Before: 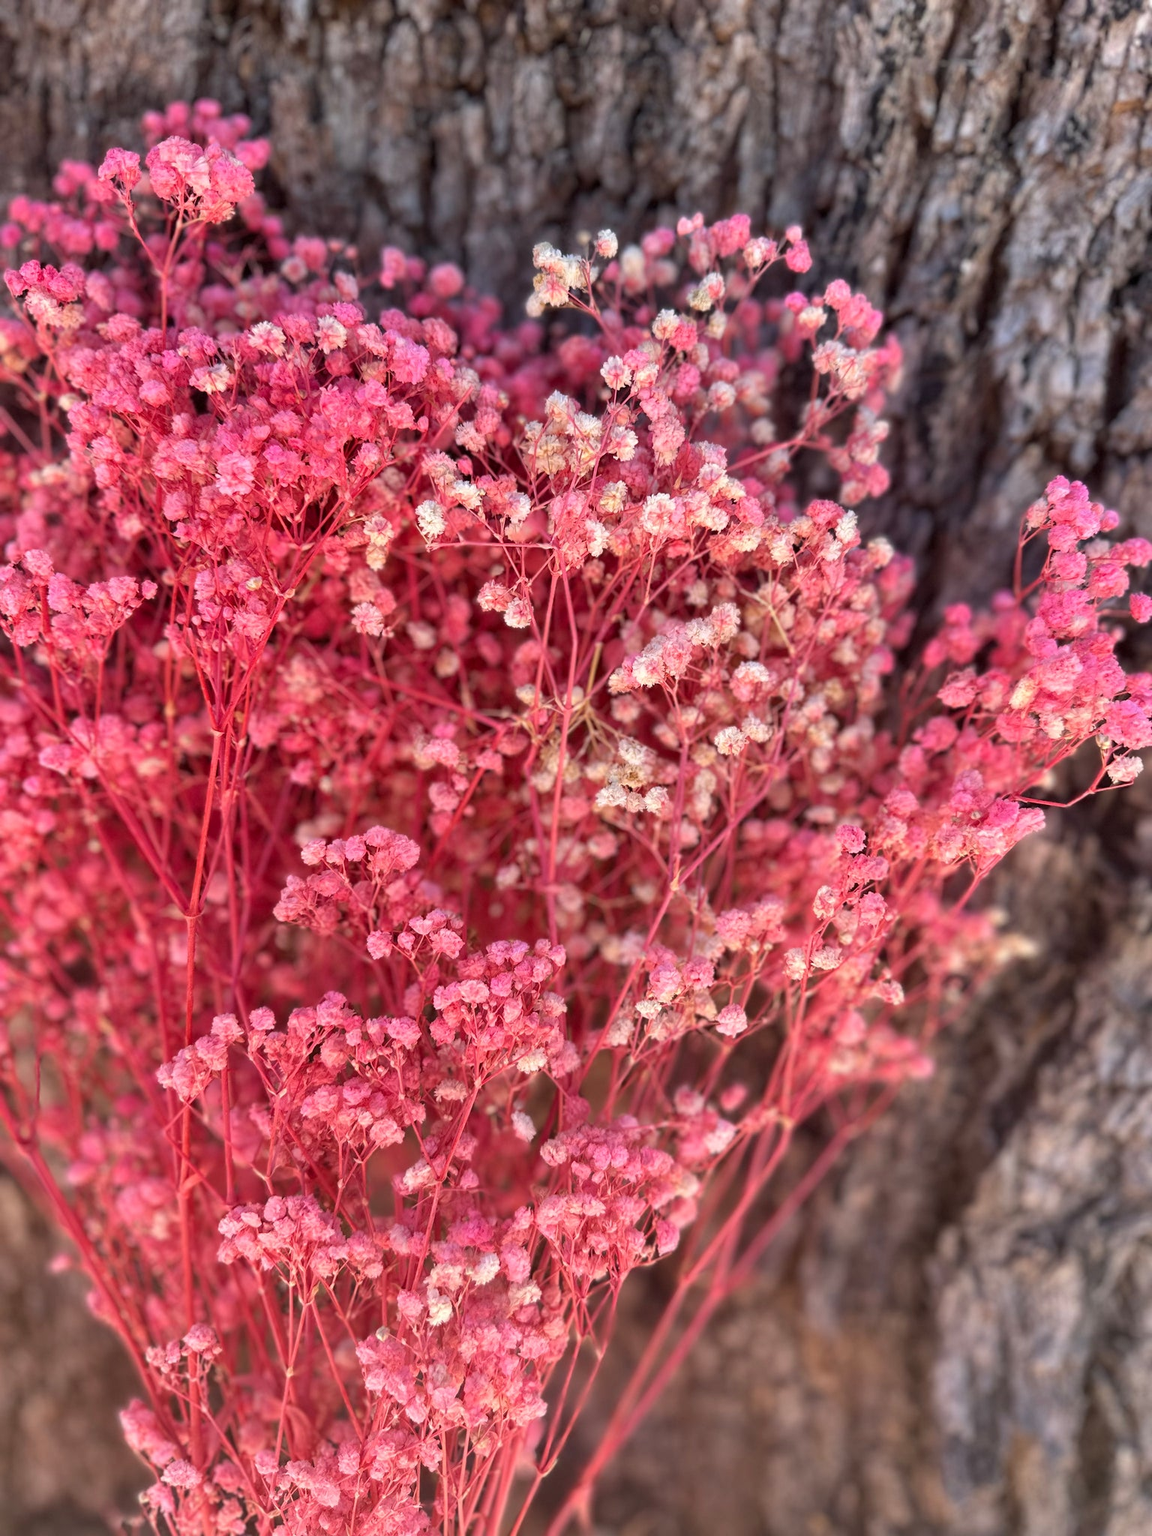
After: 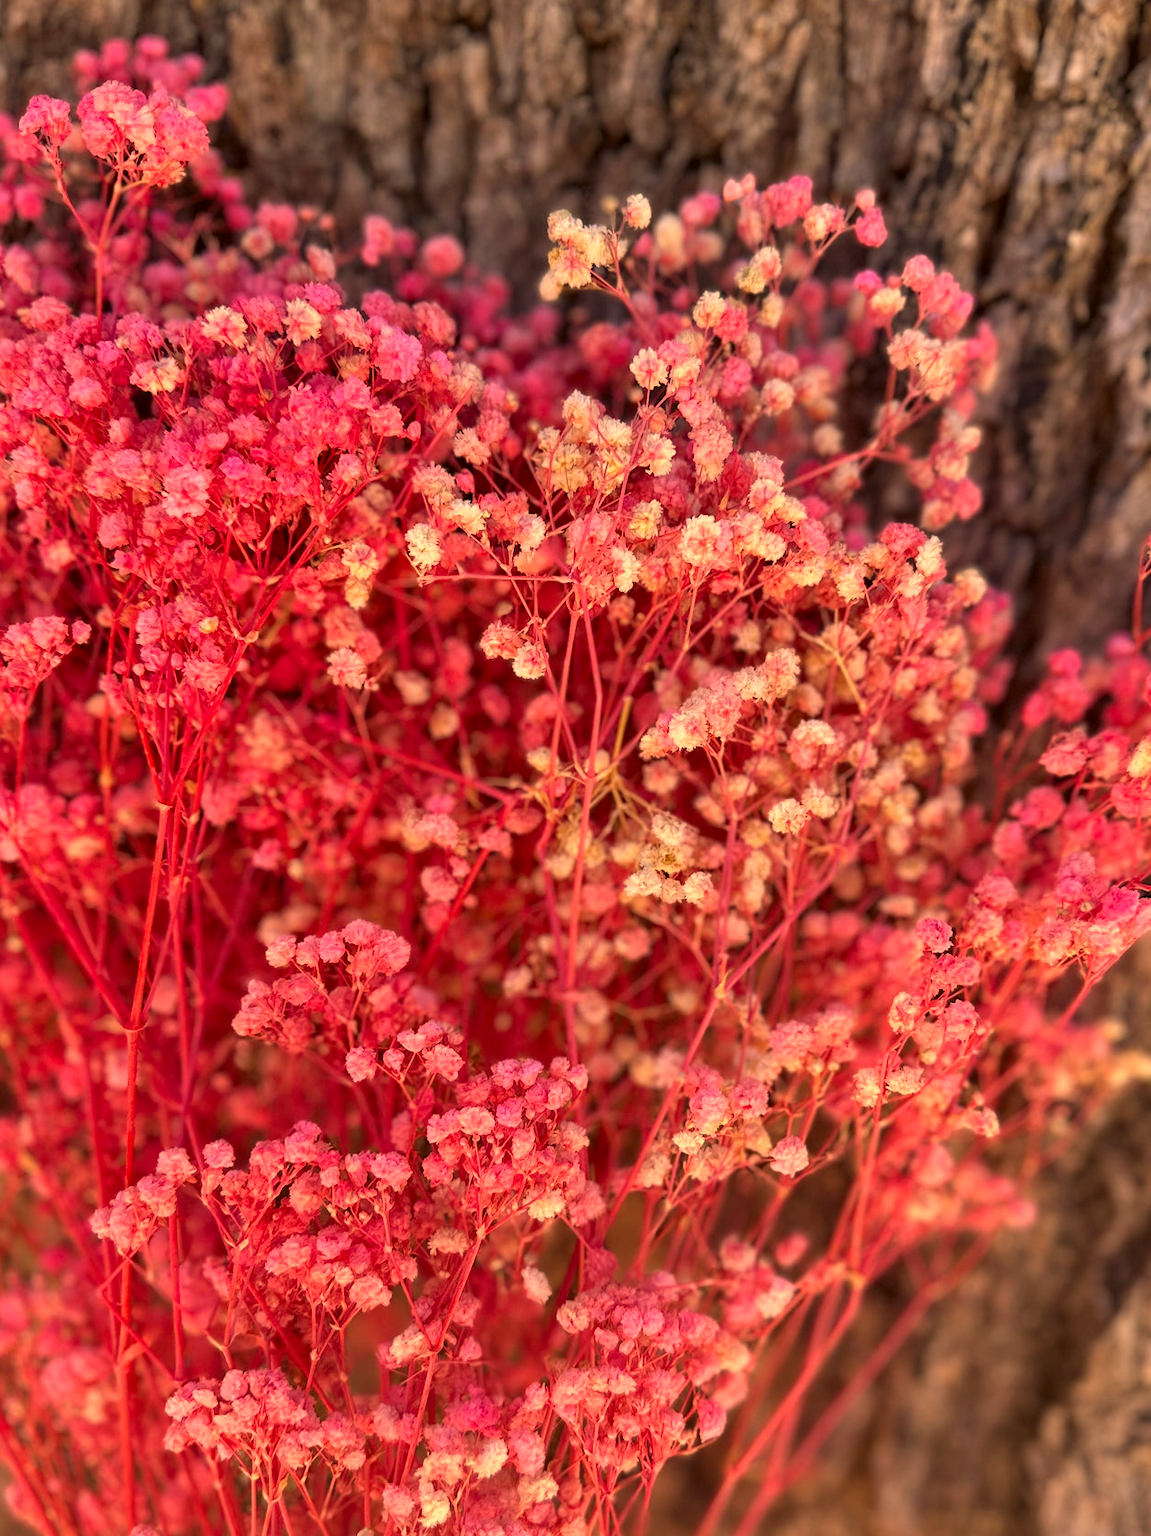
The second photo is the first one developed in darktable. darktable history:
color correction: highlights a* 17.94, highlights b* 35.39, shadows a* 1.48, shadows b* 6.42, saturation 1.01
crop and rotate: left 7.196%, top 4.574%, right 10.605%, bottom 13.178%
